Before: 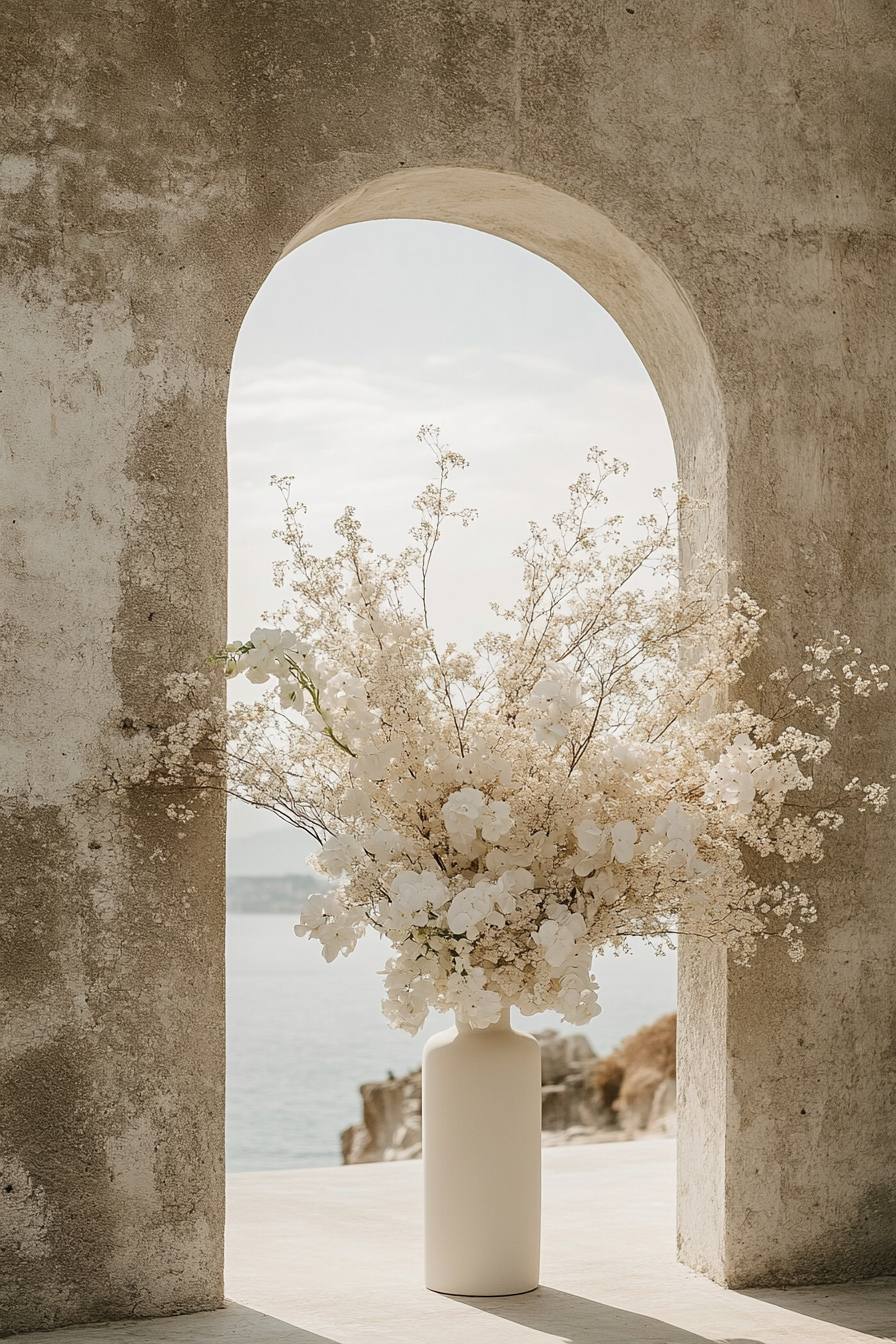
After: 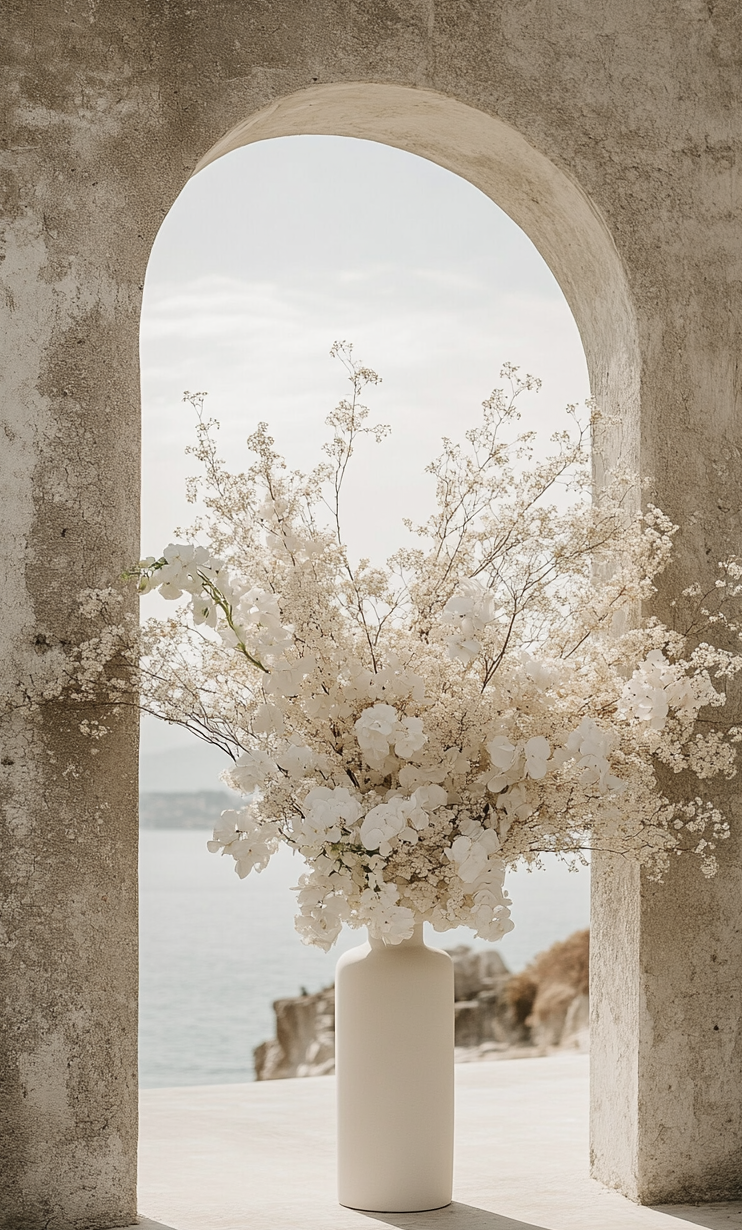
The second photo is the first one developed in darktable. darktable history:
crop: left 9.807%, top 6.259%, right 7.334%, bottom 2.177%
color correction: saturation 0.85
